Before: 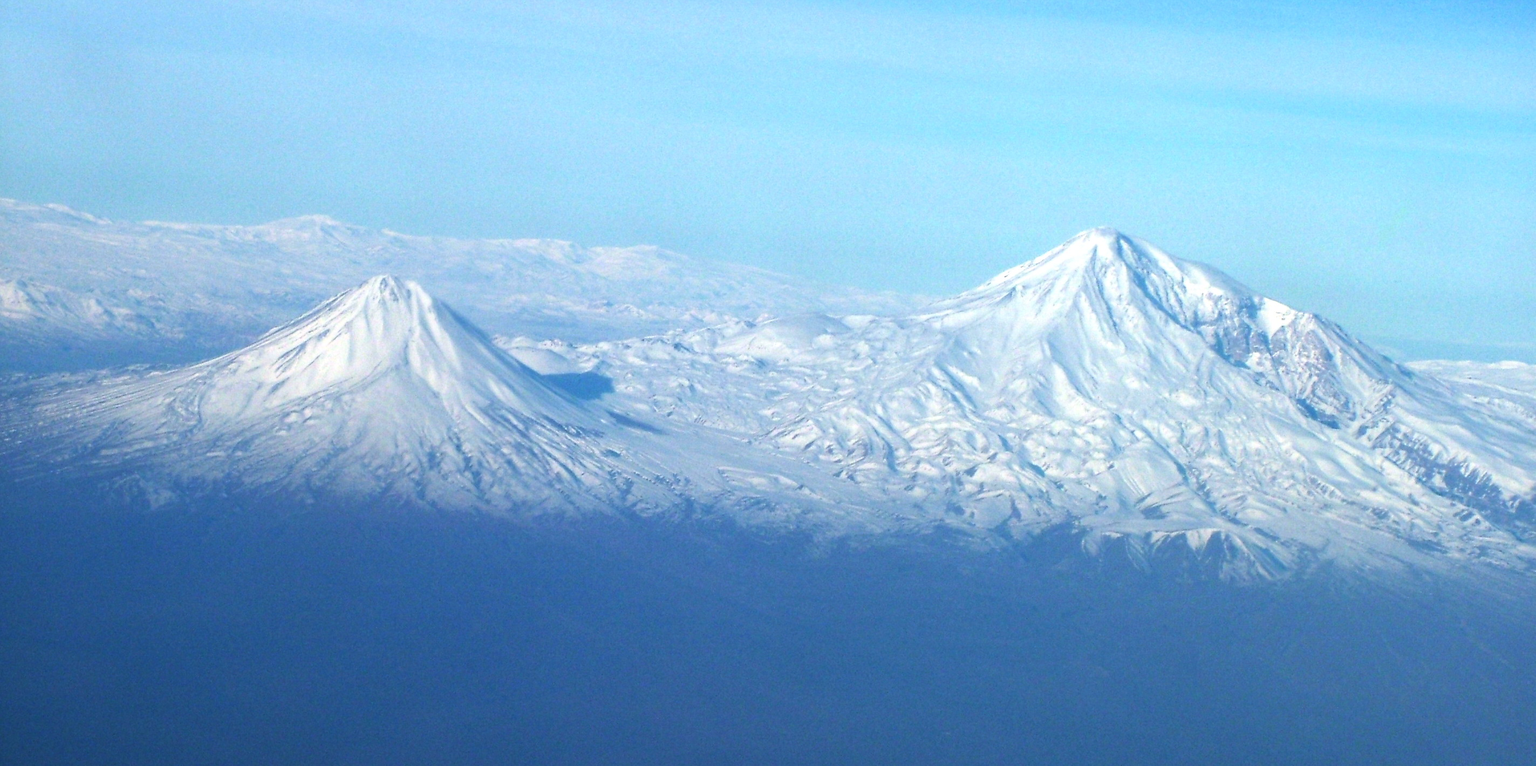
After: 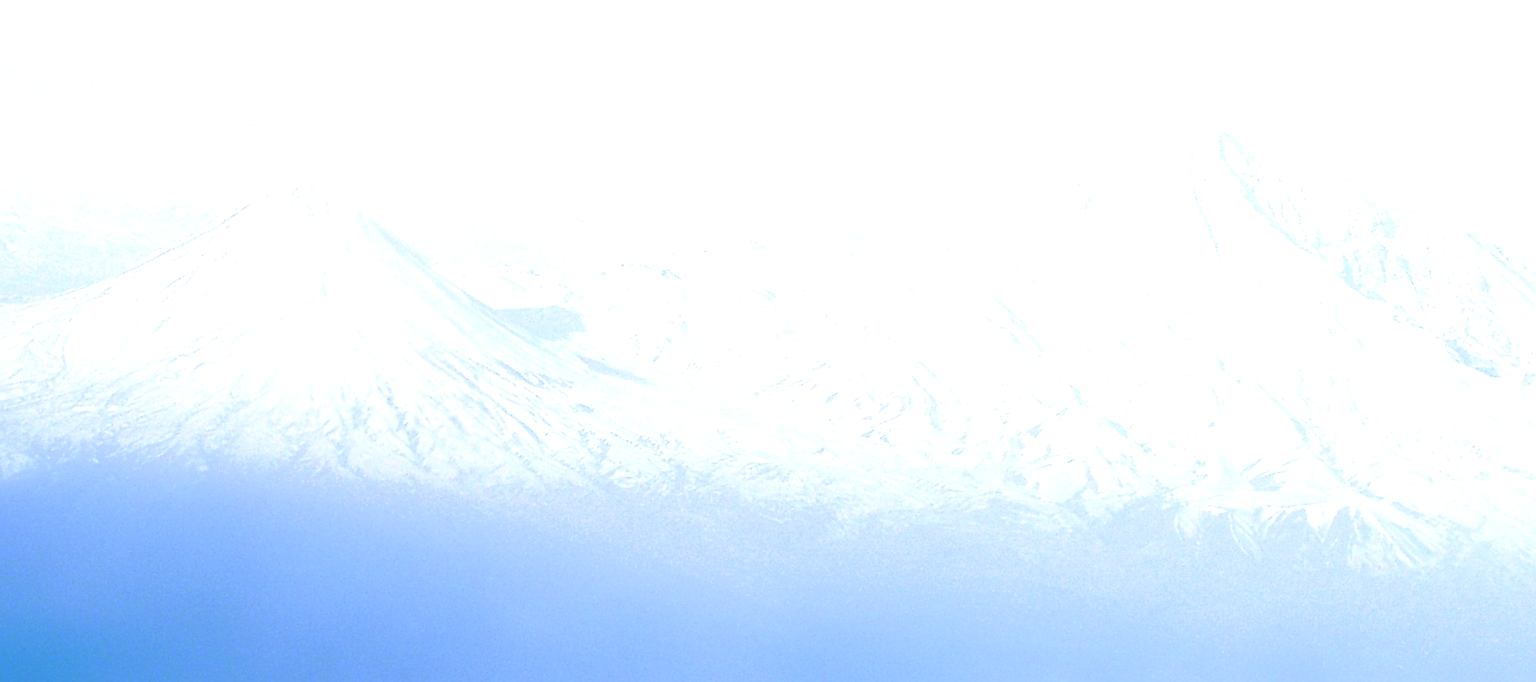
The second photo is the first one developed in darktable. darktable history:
white balance: emerald 1
sharpen: on, module defaults
contrast brightness saturation: contrast 0.2, brightness 0.16, saturation 0.22
tone equalizer: -8 EV -0.75 EV, -7 EV -0.7 EV, -6 EV -0.6 EV, -5 EV -0.4 EV, -3 EV 0.4 EV, -2 EV 0.6 EV, -1 EV 0.7 EV, +0 EV 0.75 EV, edges refinement/feathering 500, mask exposure compensation -1.57 EV, preserve details no
crop: left 9.712%, top 16.928%, right 10.845%, bottom 12.332%
exposure: black level correction 0.001, exposure 0.5 EV, compensate exposure bias true, compensate highlight preservation false
split-toning: shadows › hue 212.4°, balance -70
soften: on, module defaults
